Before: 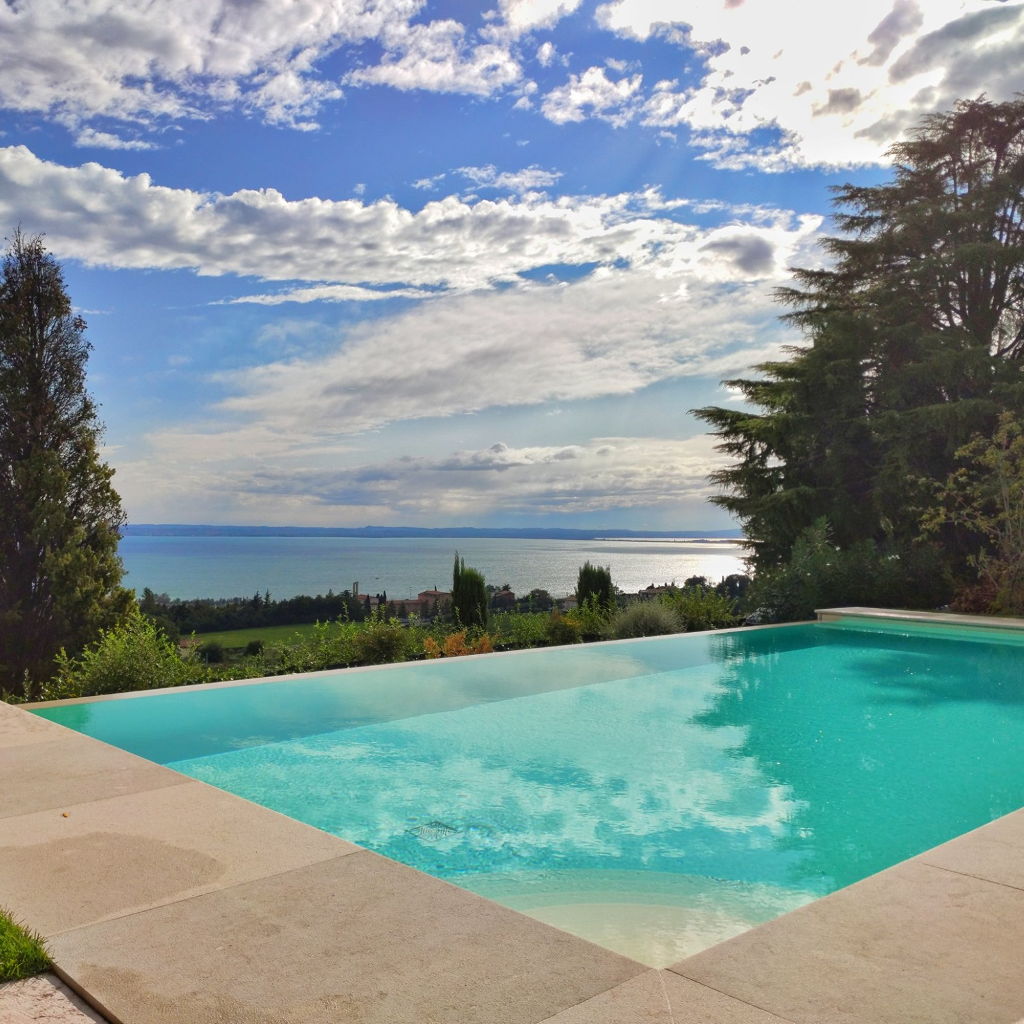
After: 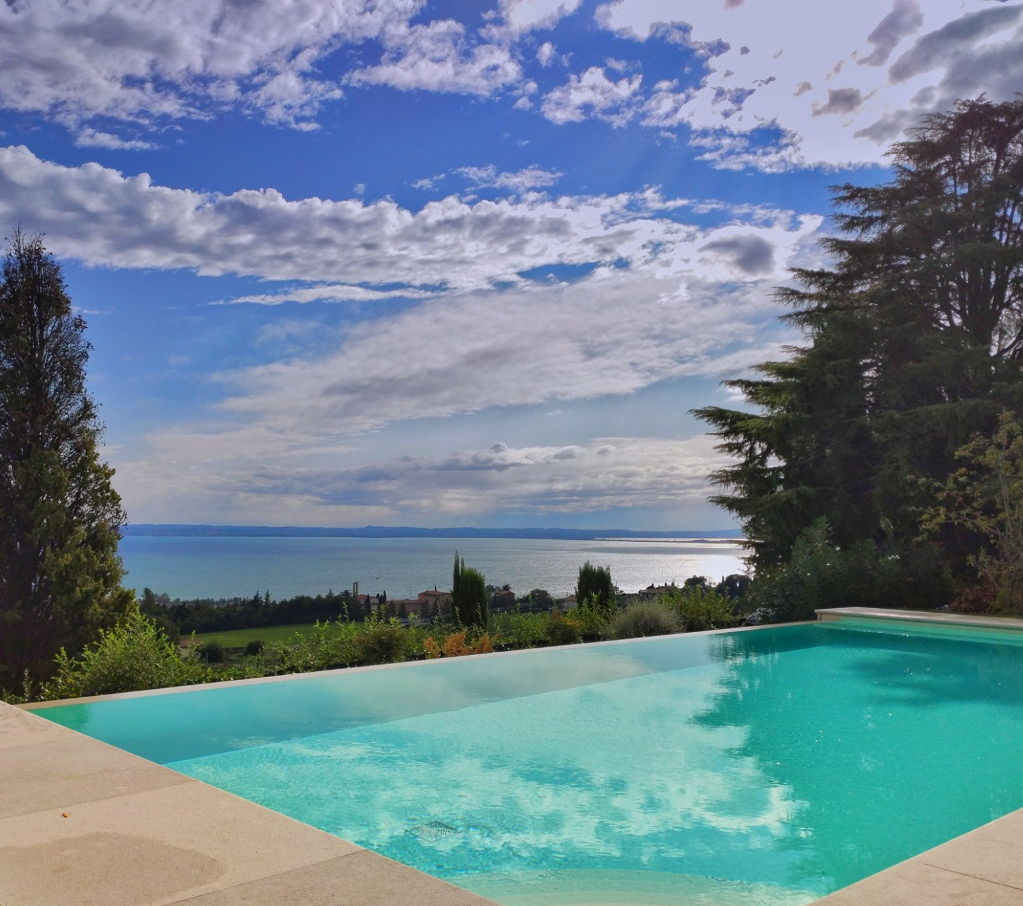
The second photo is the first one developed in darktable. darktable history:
crop and rotate: top 0%, bottom 11.49%
white balance: red 1, blue 1
graduated density: hue 238.83°, saturation 50%
